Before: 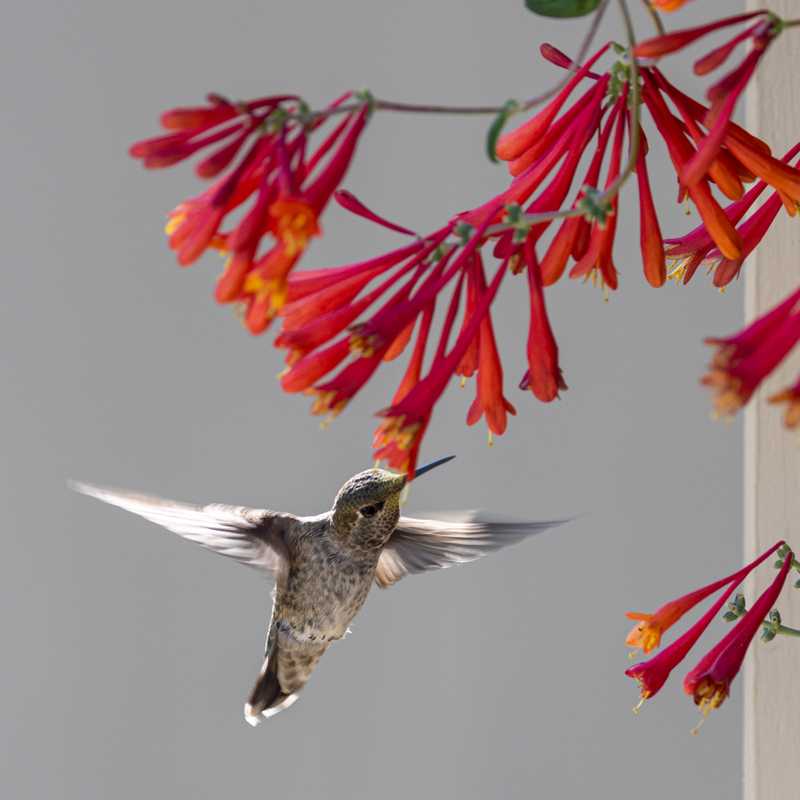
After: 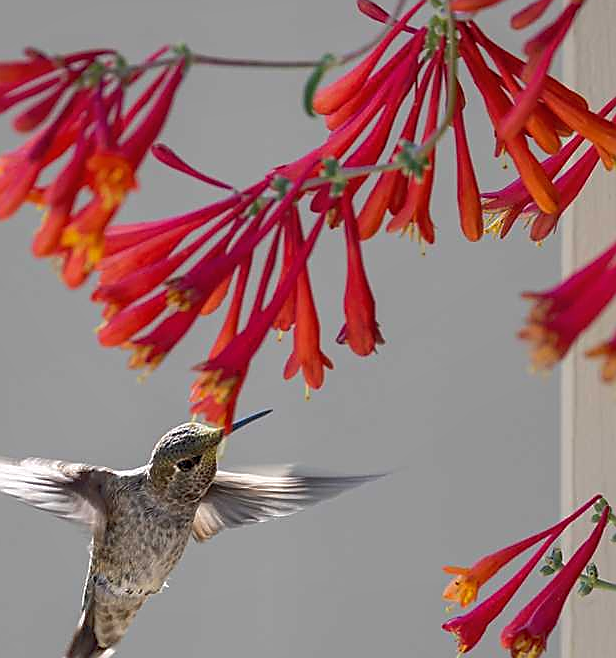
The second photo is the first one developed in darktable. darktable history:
crop: left 22.935%, top 5.822%, bottom 11.851%
shadows and highlights: on, module defaults
sharpen: radius 1.352, amount 1.245, threshold 0.823
